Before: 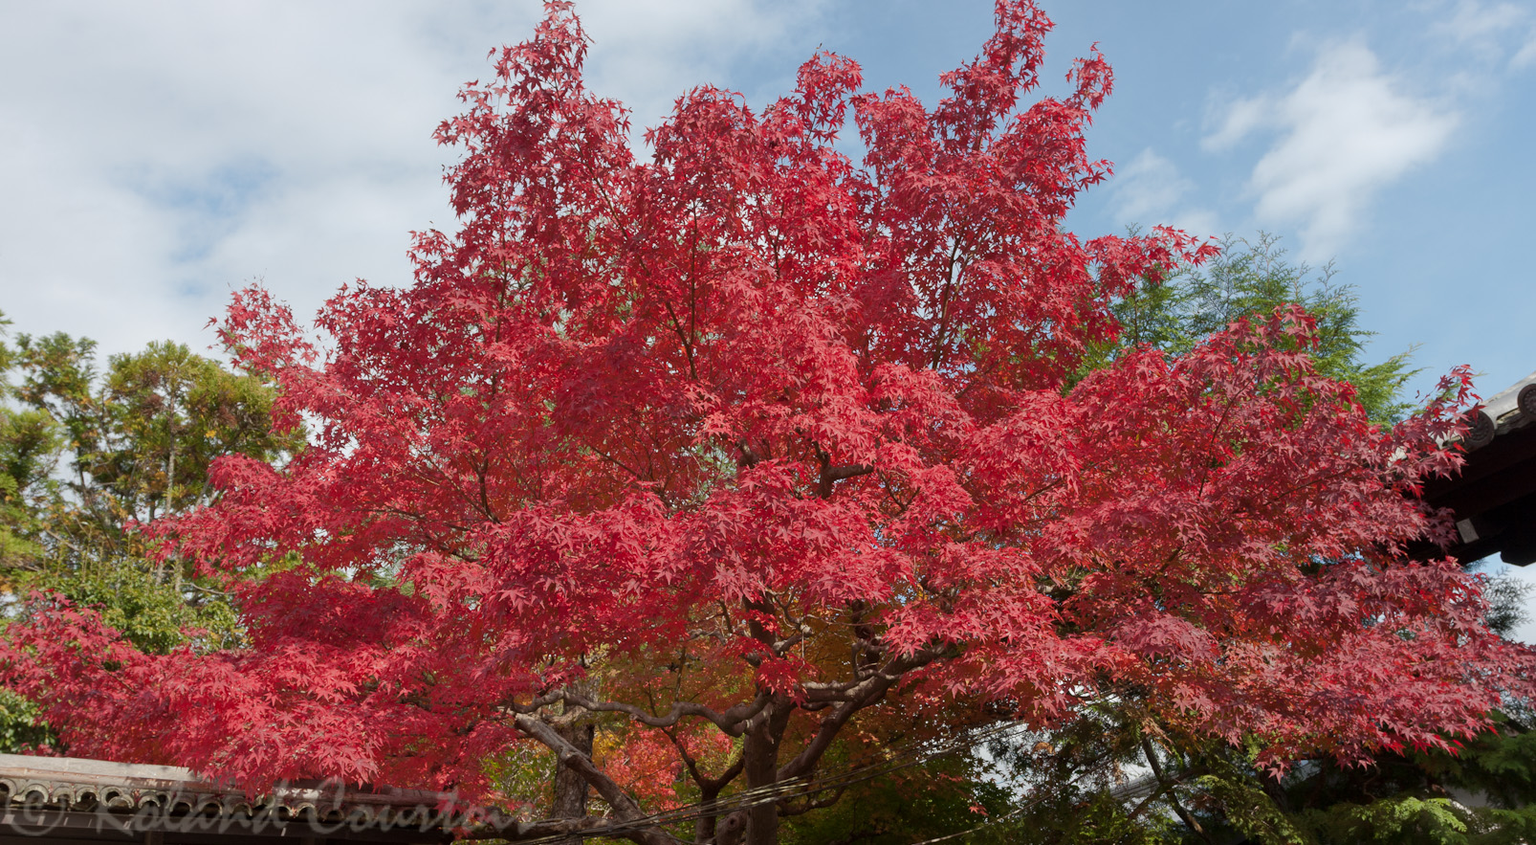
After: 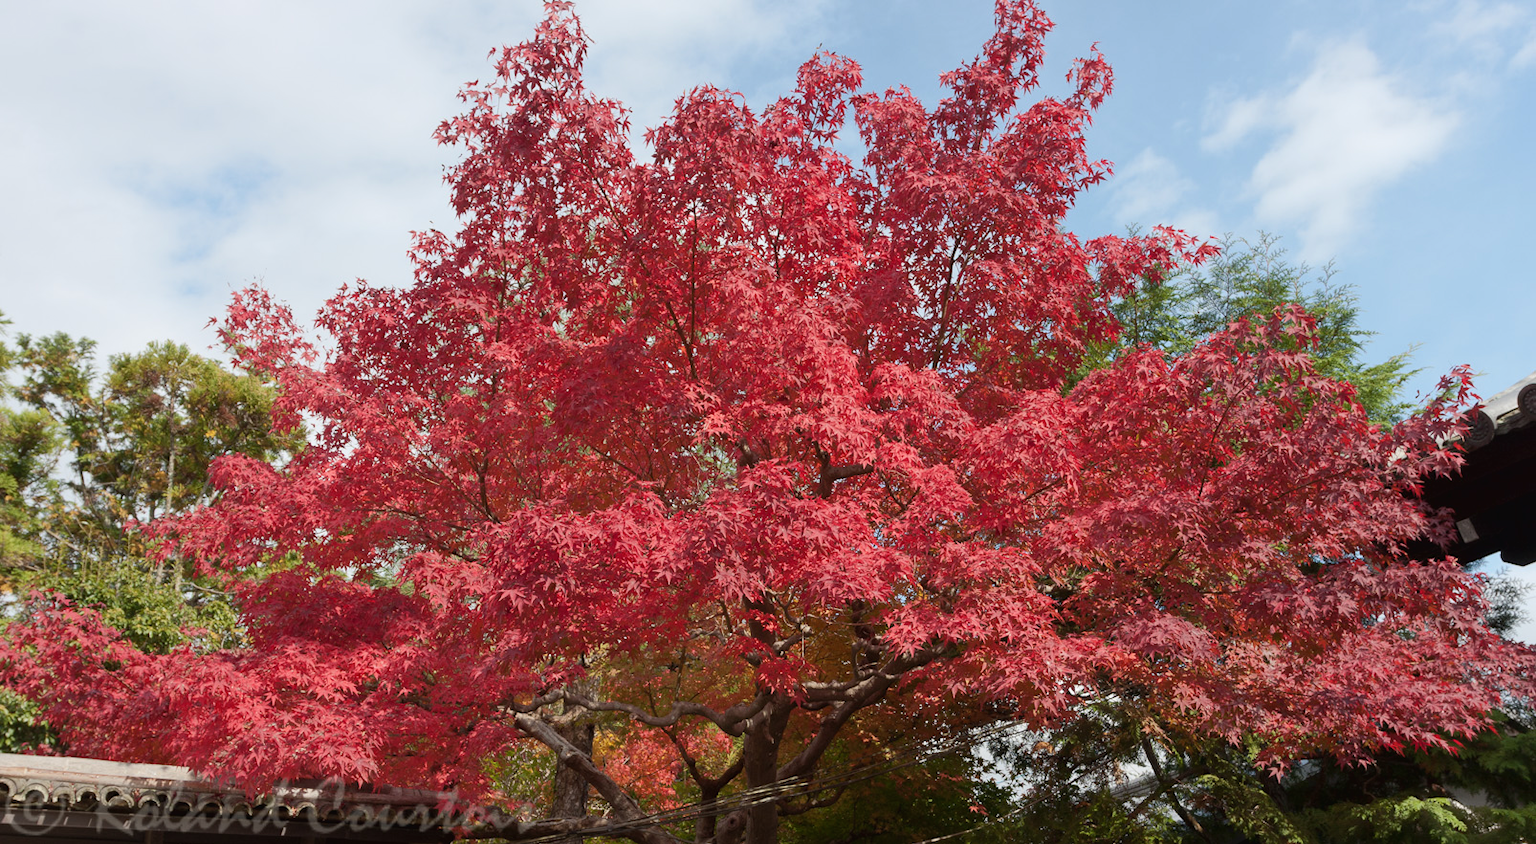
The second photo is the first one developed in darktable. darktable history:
tone curve: curves: ch0 [(0.016, 0.023) (0.248, 0.252) (0.732, 0.797) (1, 1)], color space Lab, independent channels, preserve colors none
